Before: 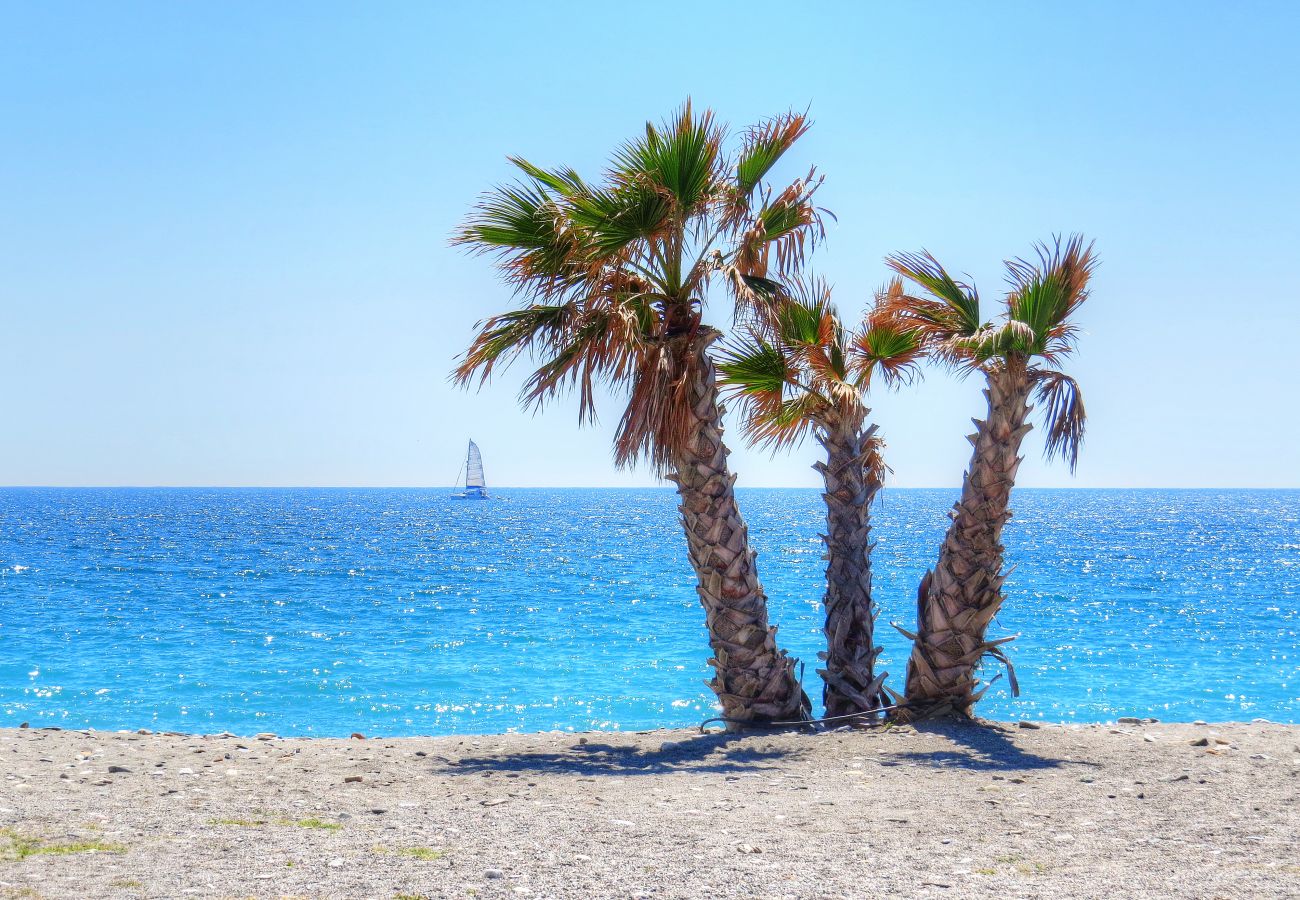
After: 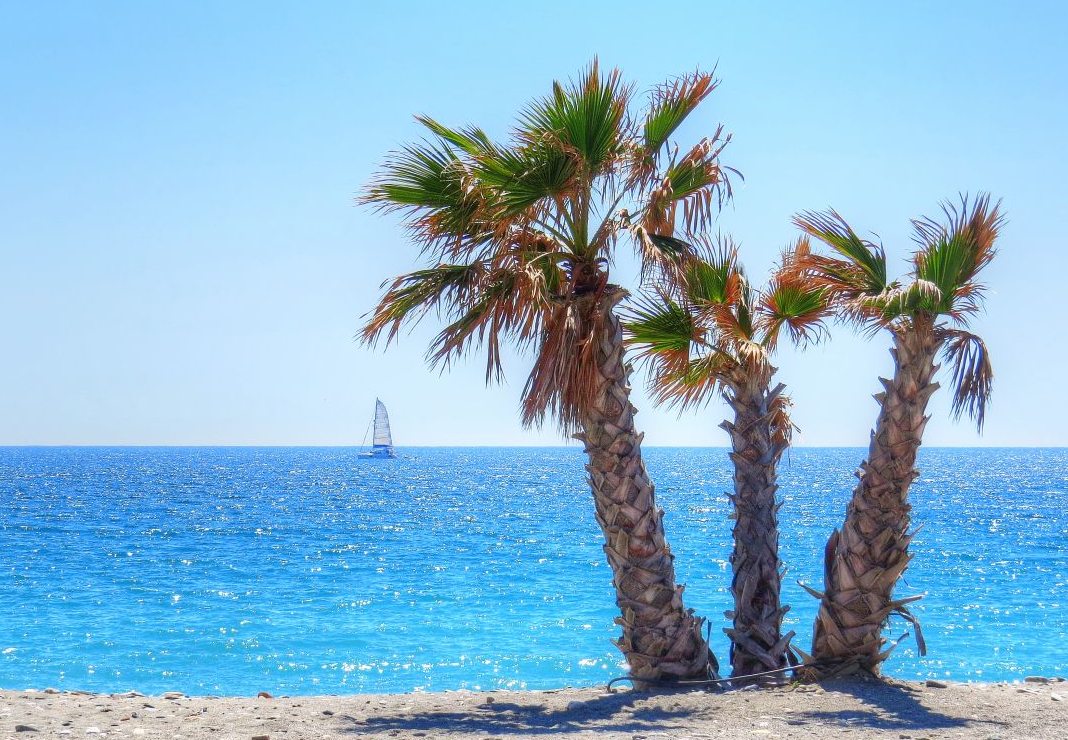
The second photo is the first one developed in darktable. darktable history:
crop and rotate: left 7.196%, top 4.574%, right 10.605%, bottom 13.178%
shadows and highlights: shadows 43.06, highlights 6.94
